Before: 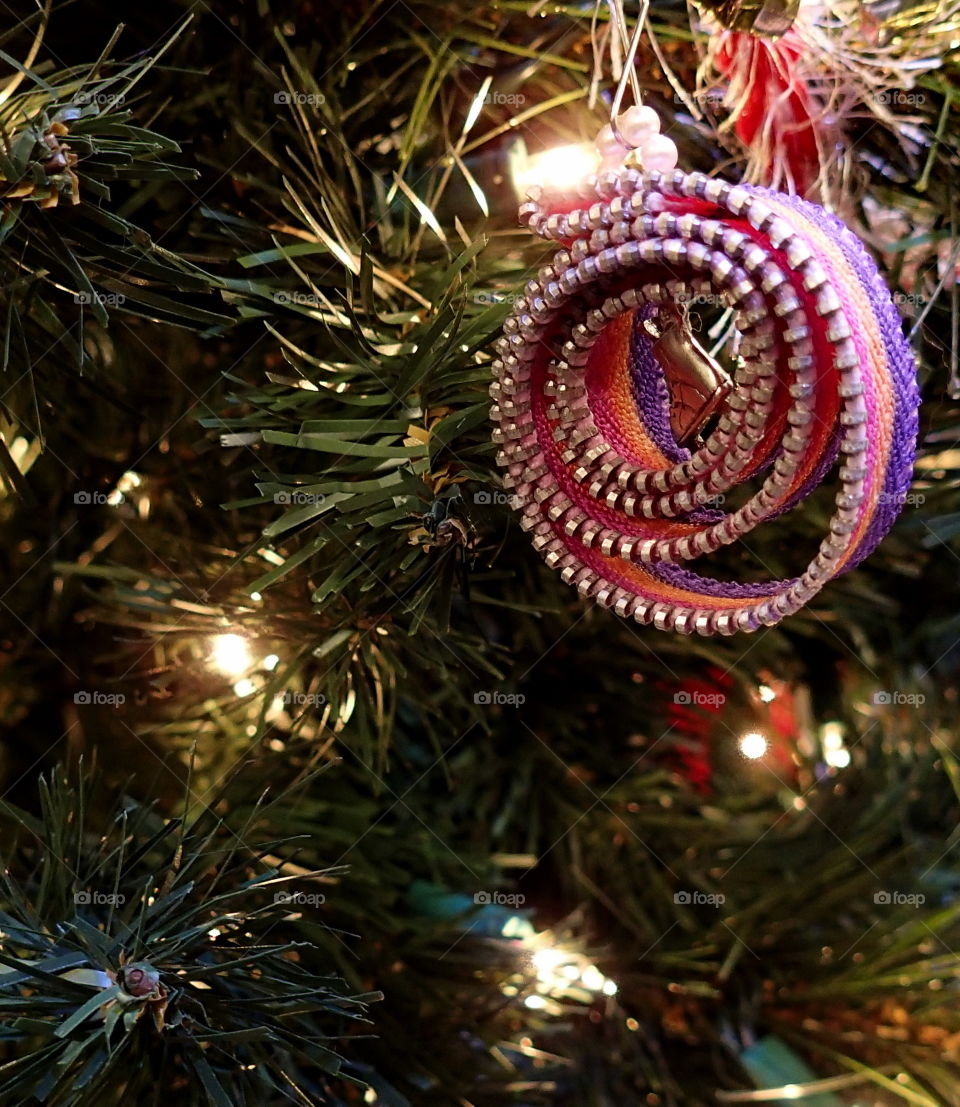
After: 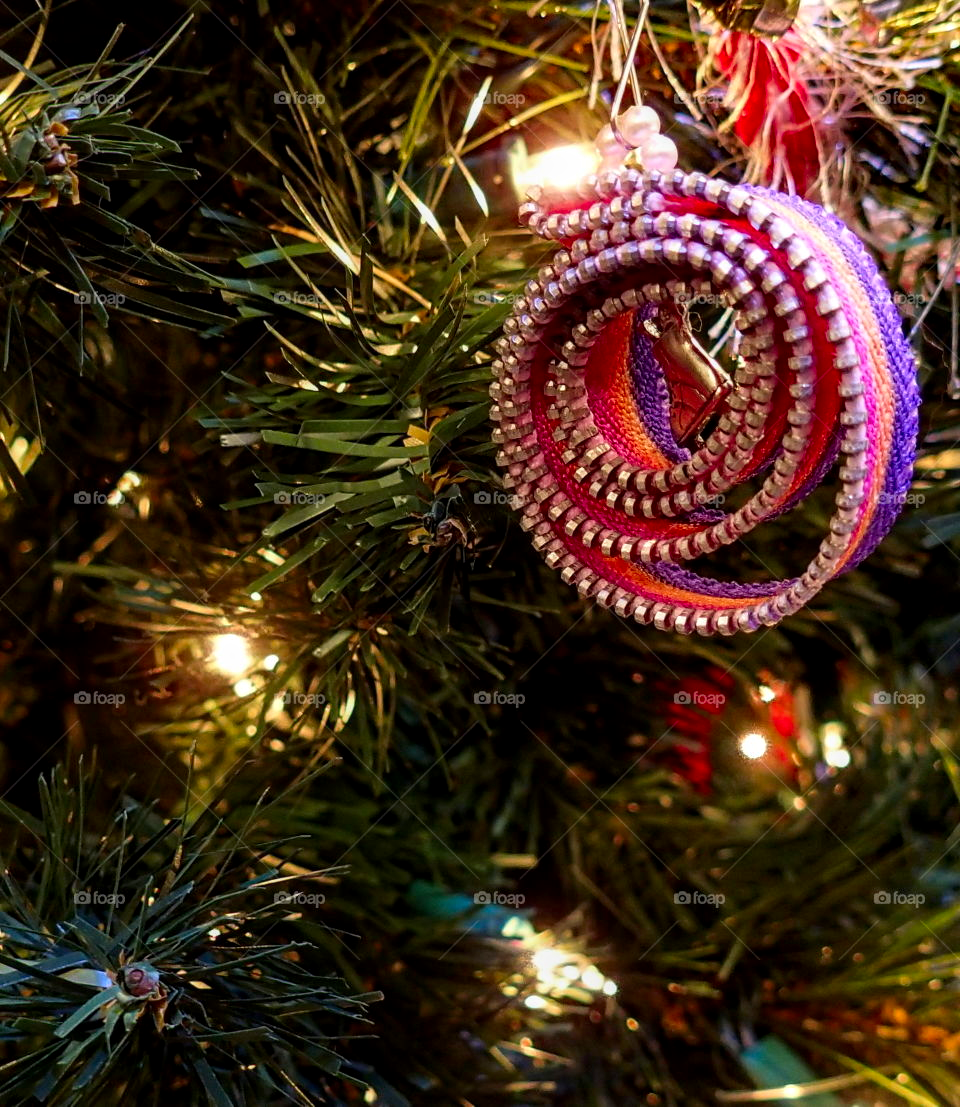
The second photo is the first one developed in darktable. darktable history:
contrast brightness saturation: brightness -0.022, saturation 0.368
exposure: compensate highlight preservation false
local contrast: on, module defaults
